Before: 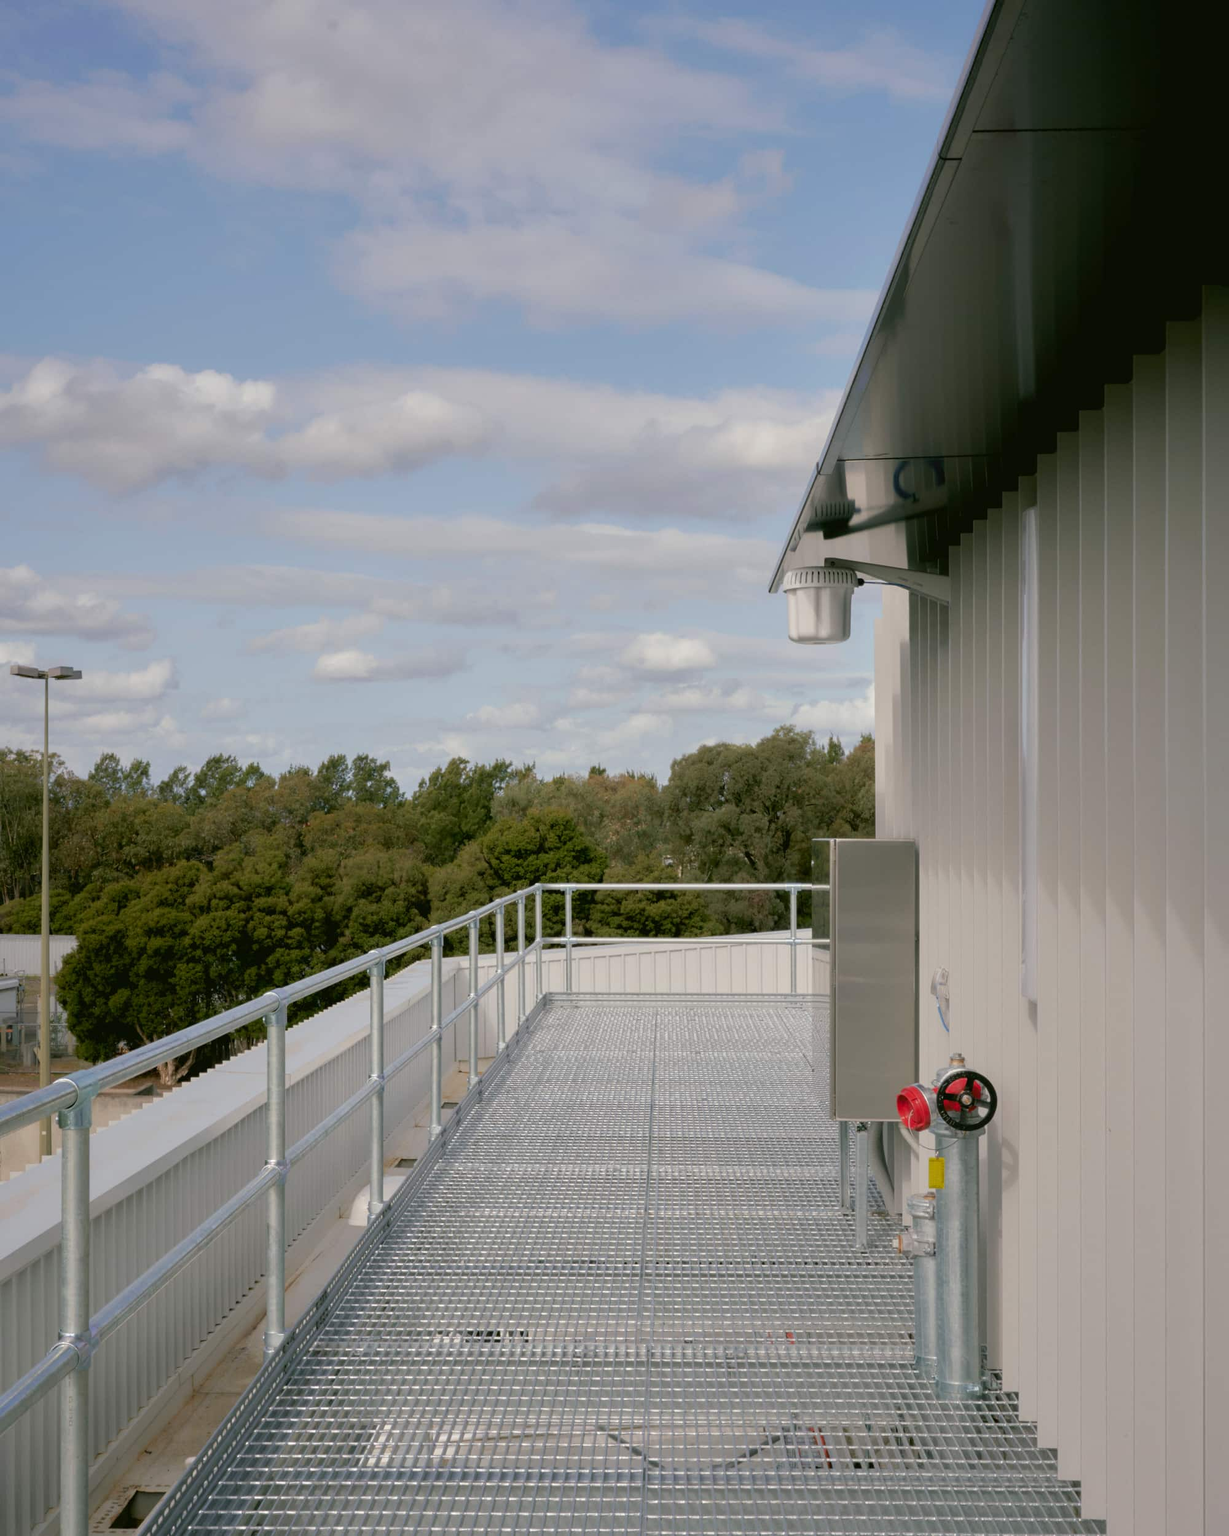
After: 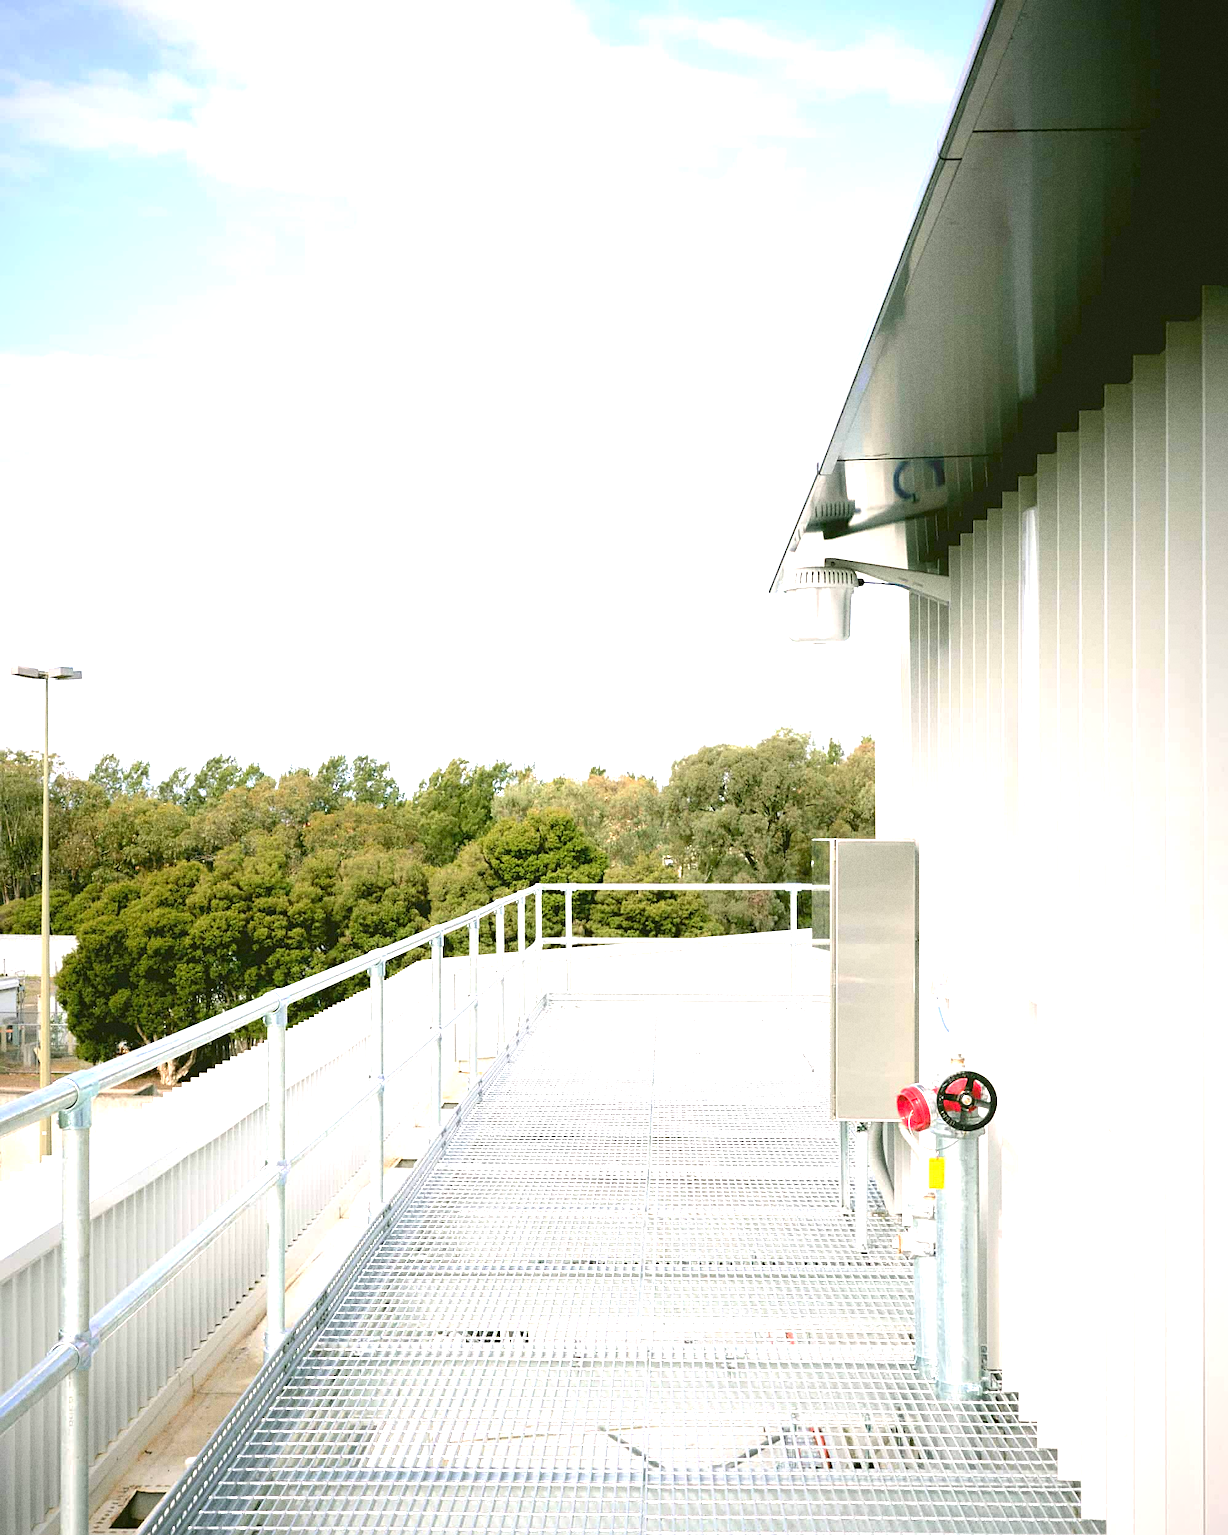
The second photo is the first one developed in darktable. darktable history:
sharpen: on, module defaults
grain: coarseness 0.09 ISO, strength 40%
vignetting: fall-off start 80.87%, fall-off radius 61.59%, brightness -0.384, saturation 0.007, center (0, 0.007), automatic ratio true, width/height ratio 1.418
exposure: black level correction 0, exposure 2.138 EV, compensate exposure bias true, compensate highlight preservation false
